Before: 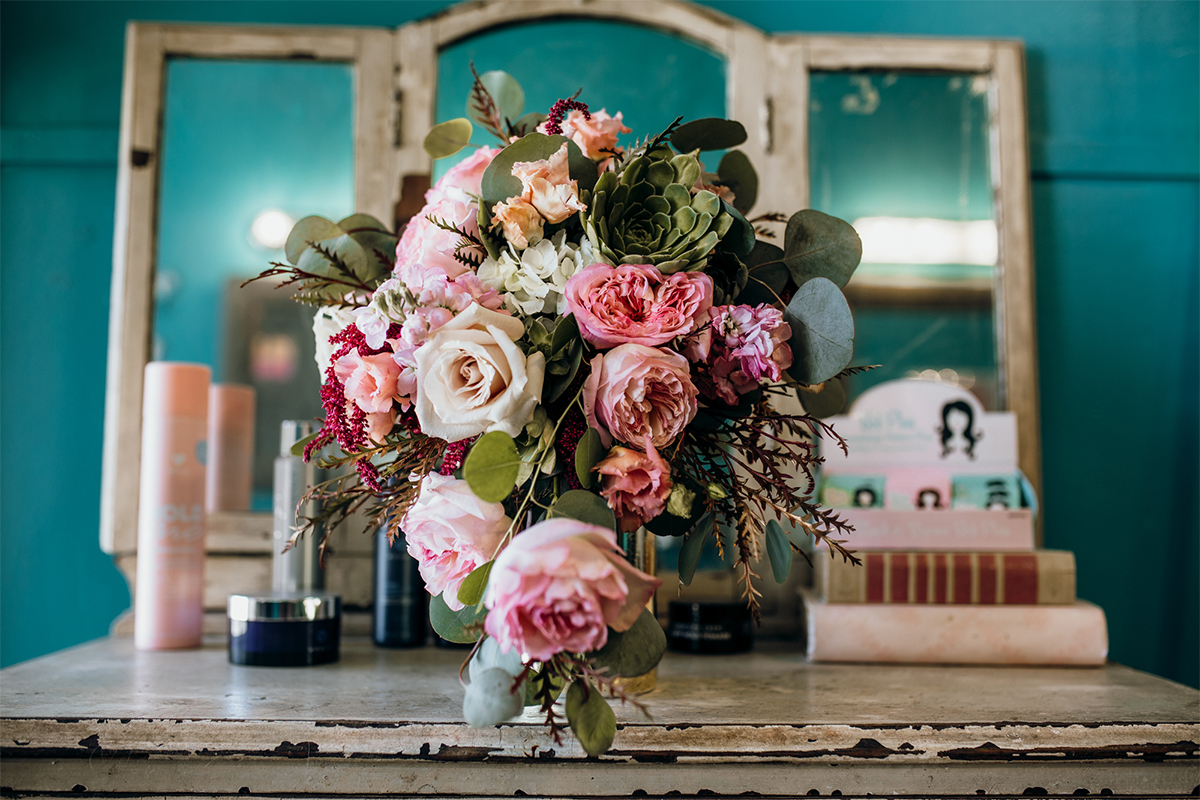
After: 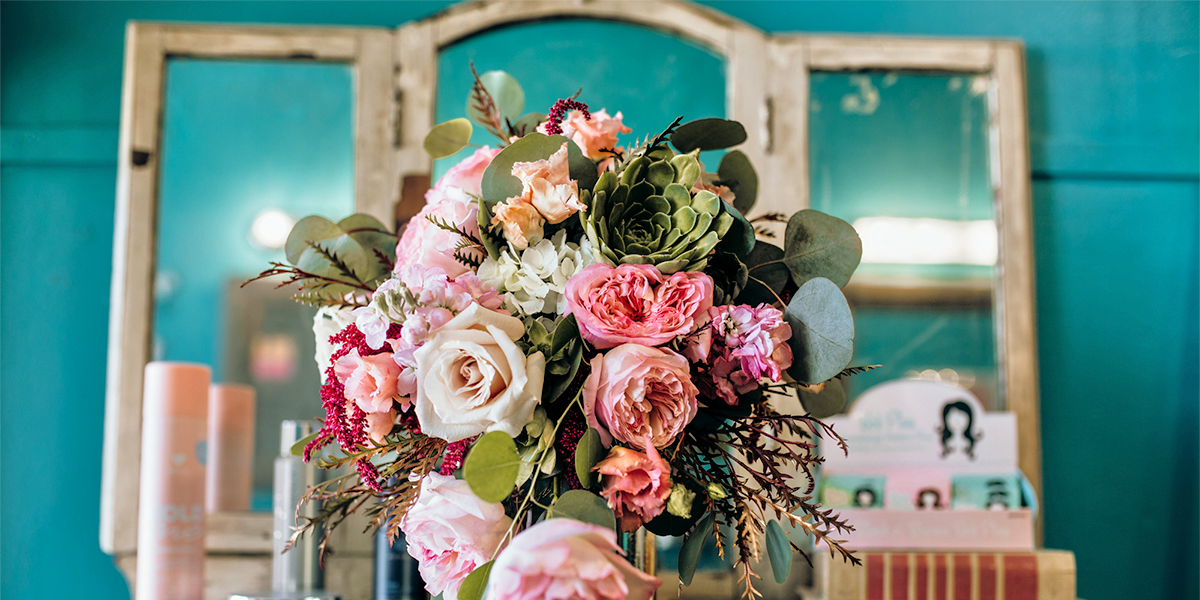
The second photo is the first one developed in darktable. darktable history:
crop: bottom 24.992%
tone equalizer: -7 EV 0.142 EV, -6 EV 0.635 EV, -5 EV 1.16 EV, -4 EV 1.36 EV, -3 EV 1.15 EV, -2 EV 0.6 EV, -1 EV 0.164 EV, mask exposure compensation -0.499 EV
shadows and highlights: radius 336.09, shadows 28.78, soften with gaussian
